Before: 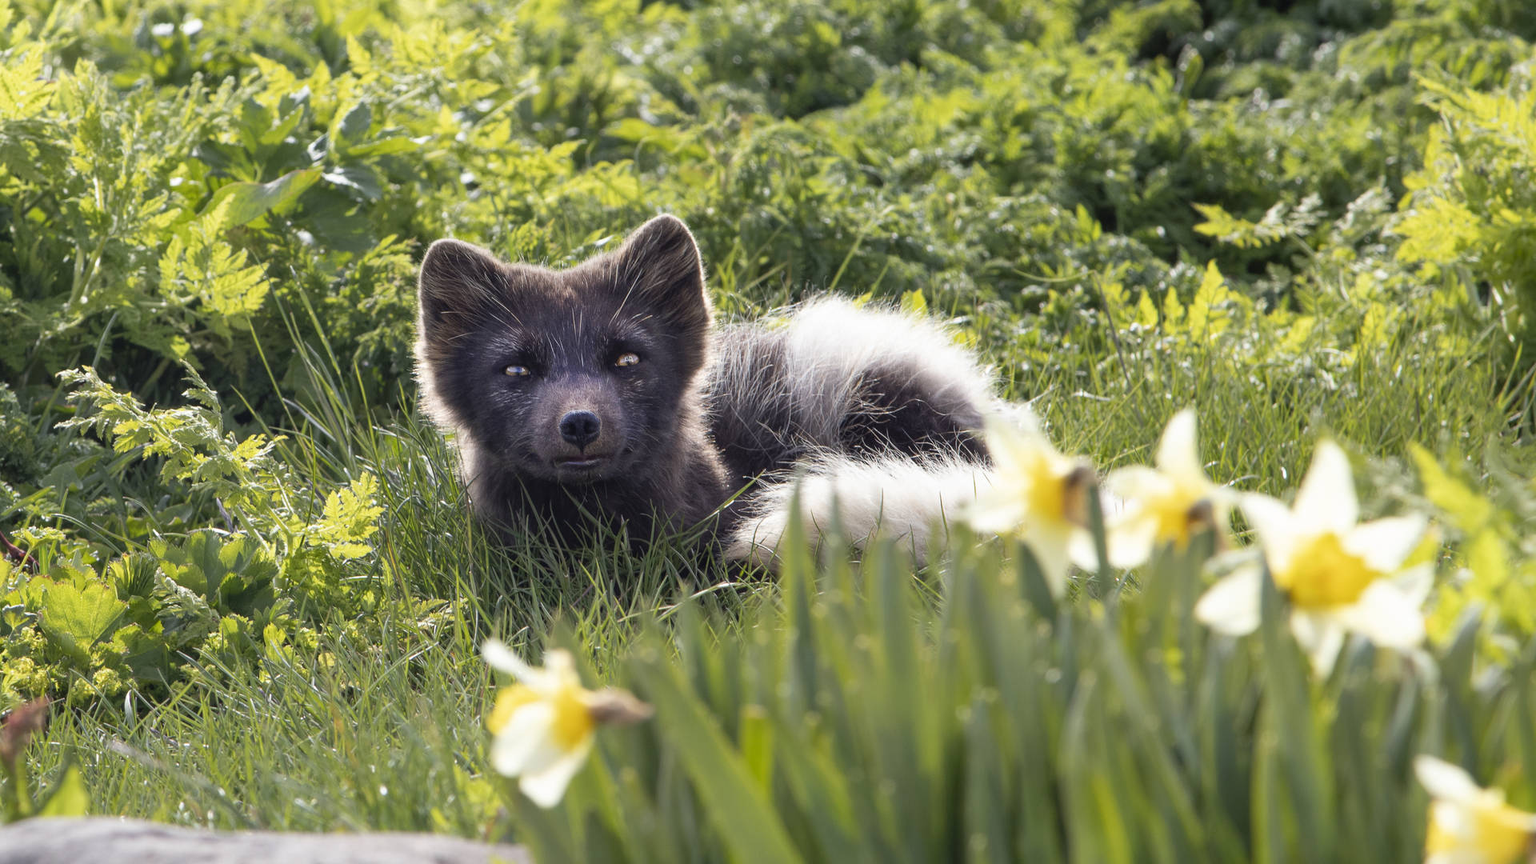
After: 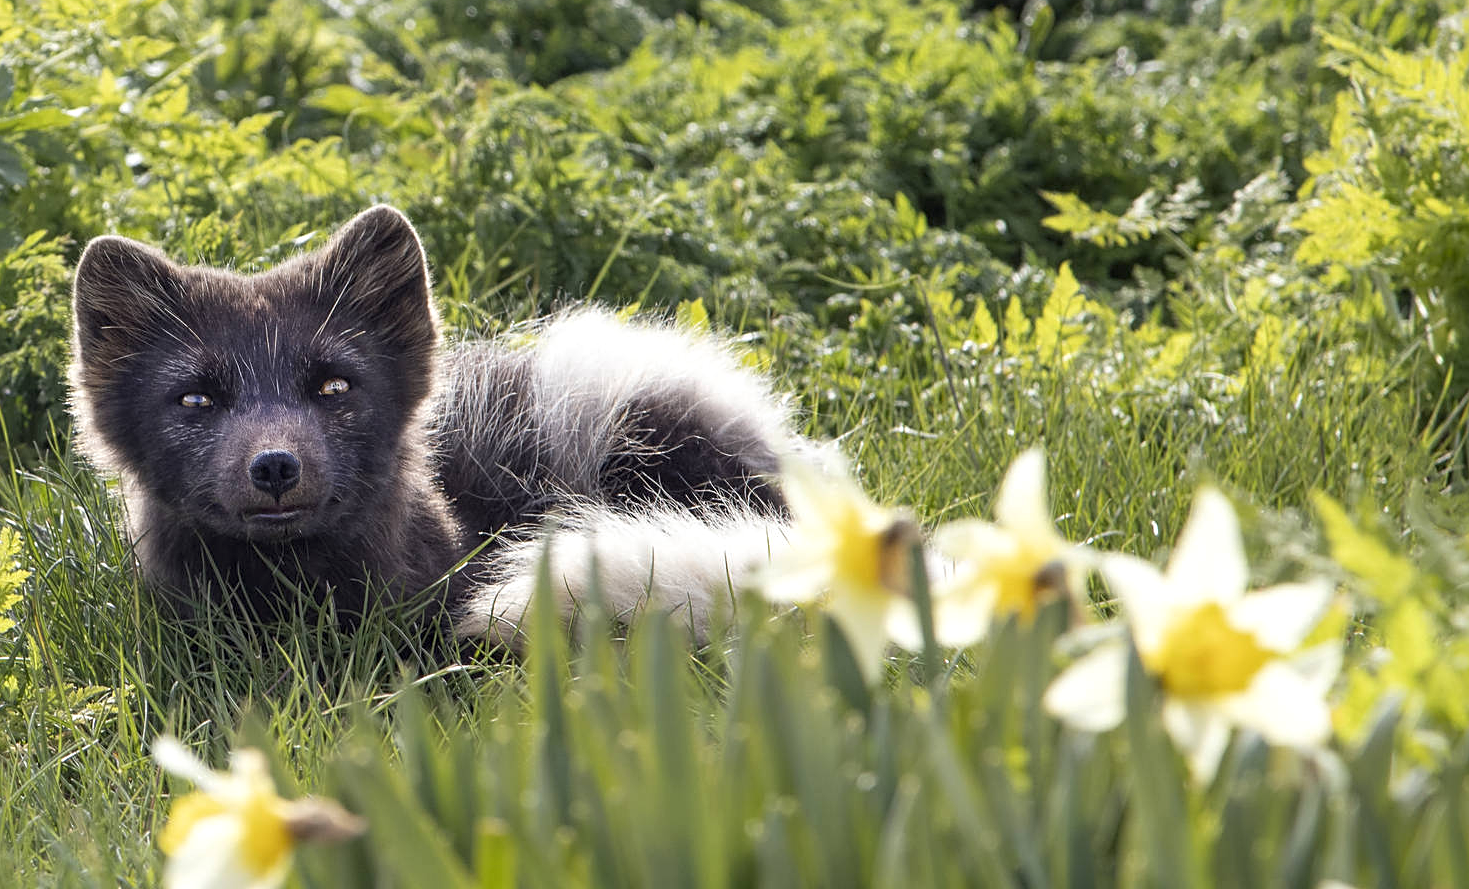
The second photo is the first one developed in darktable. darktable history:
crop: left 23.472%, top 5.853%, bottom 11.79%
sharpen: on, module defaults
local contrast: highlights 105%, shadows 101%, detail 119%, midtone range 0.2
